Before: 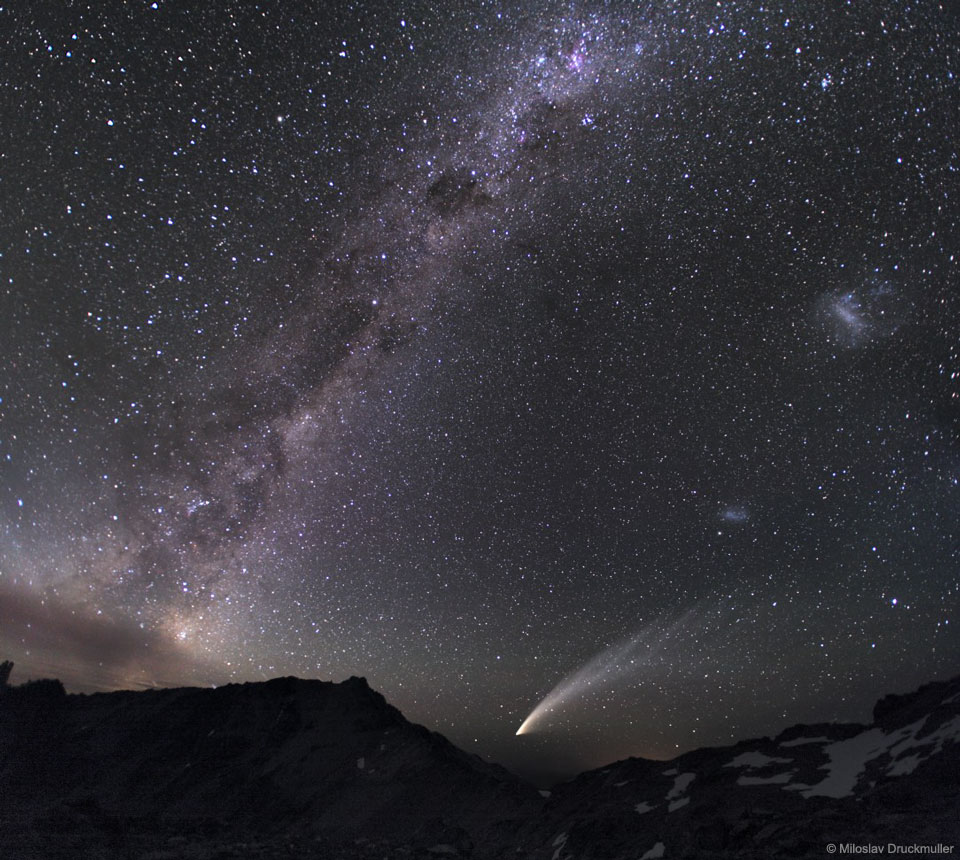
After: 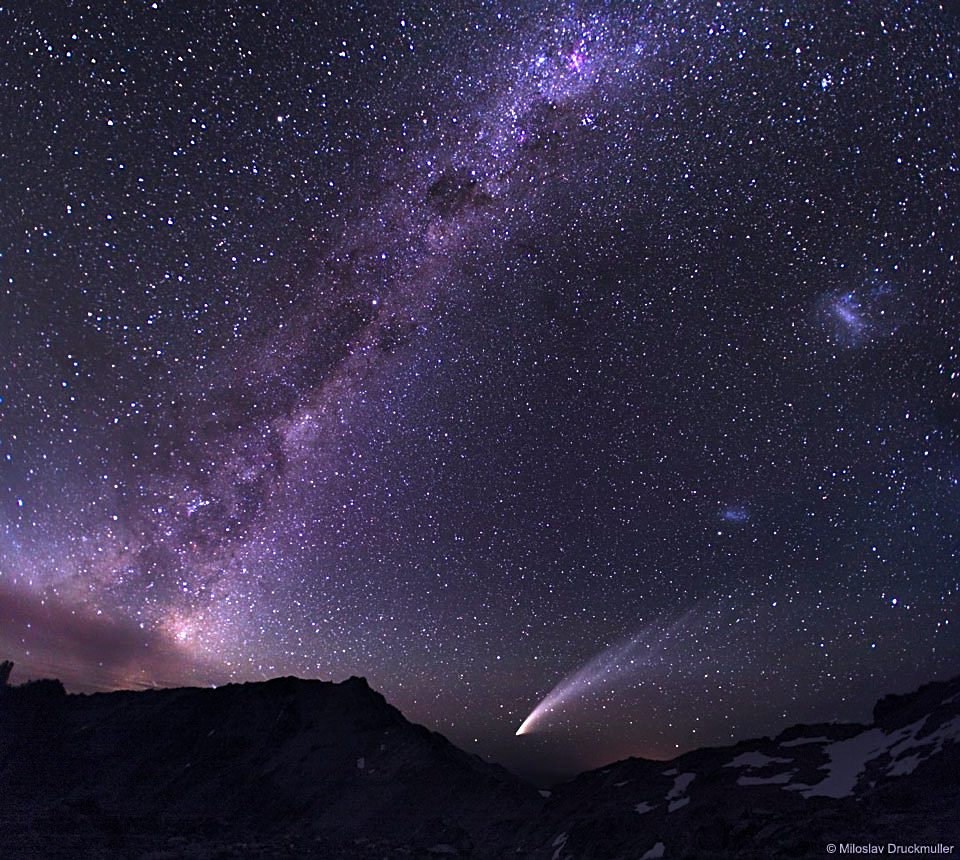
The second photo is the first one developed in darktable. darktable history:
sharpen: on, module defaults
white balance: red 1.042, blue 1.17
color balance rgb: linear chroma grading › global chroma 9%, perceptual saturation grading › global saturation 36%, perceptual saturation grading › shadows 35%, perceptual brilliance grading › global brilliance 15%, perceptual brilliance grading › shadows -35%, global vibrance 15%
